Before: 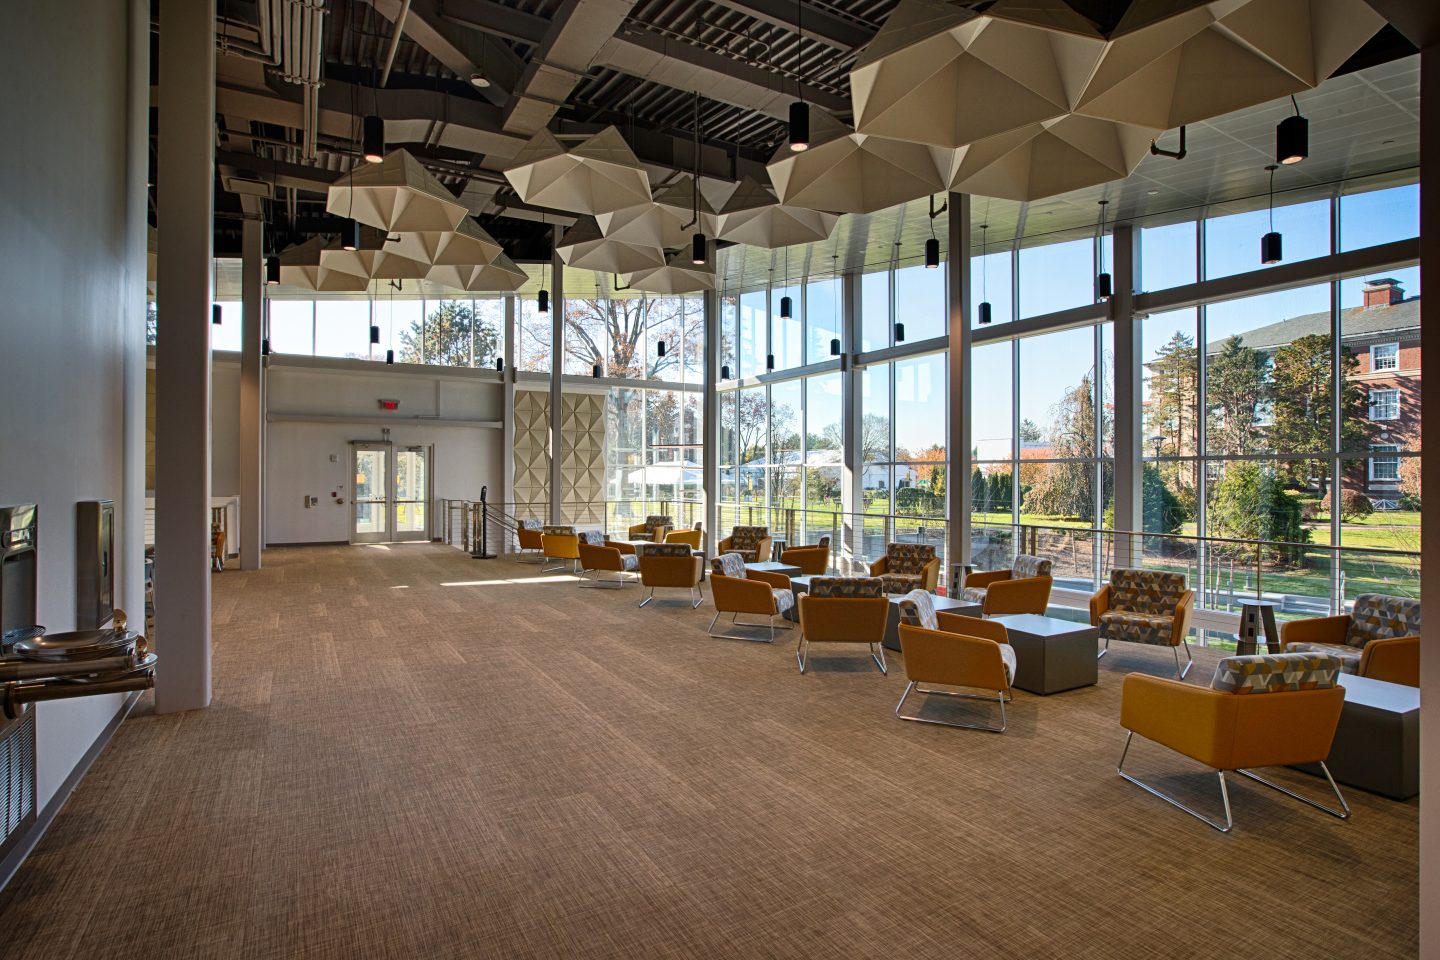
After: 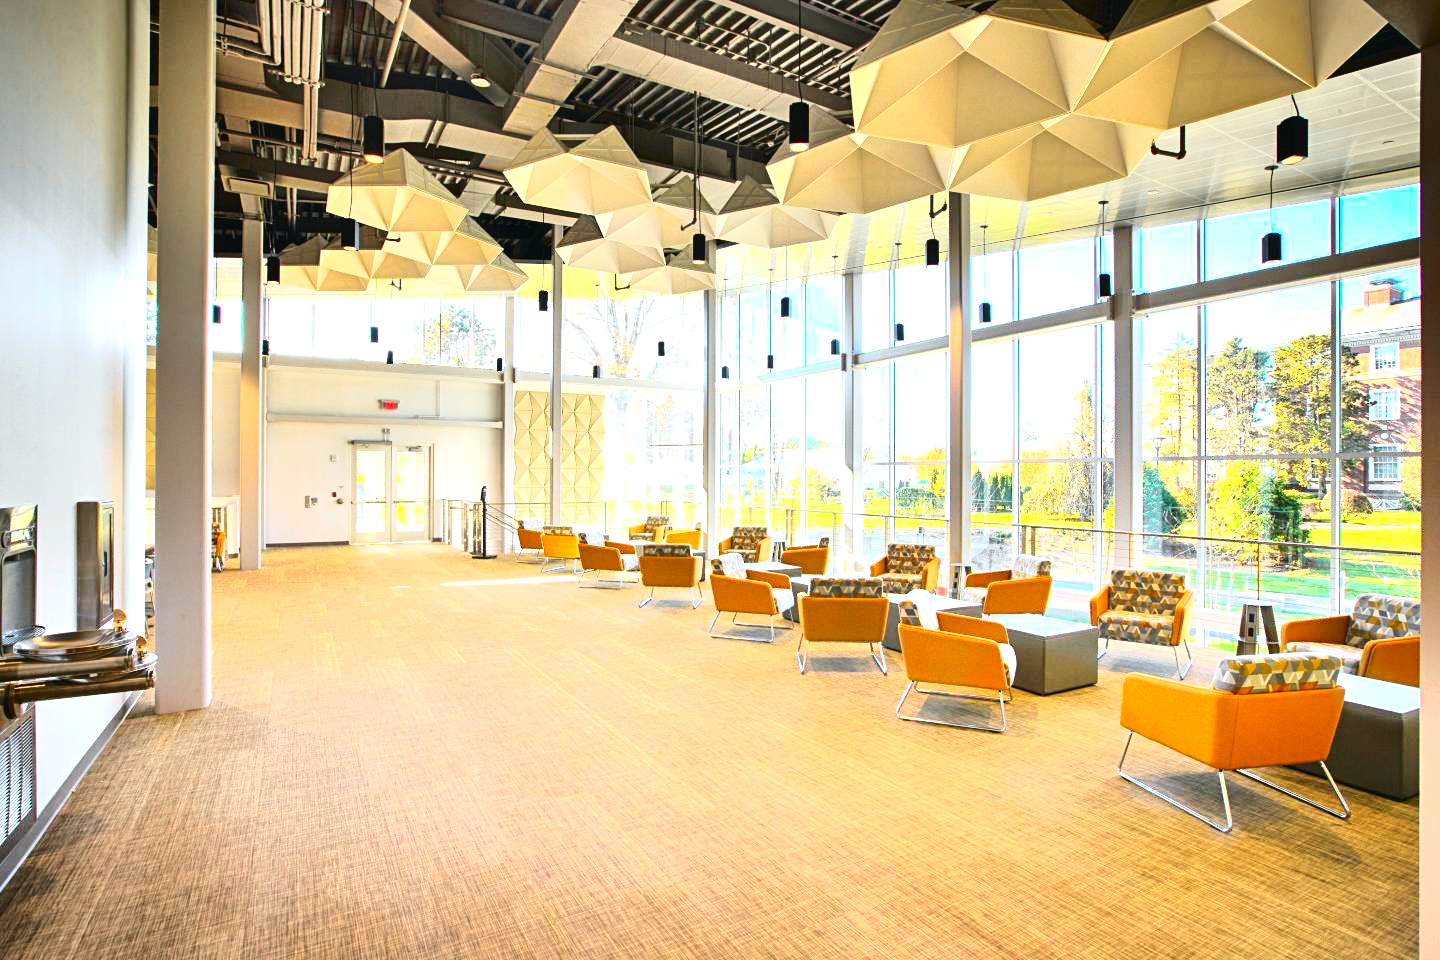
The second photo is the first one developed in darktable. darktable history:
exposure: black level correction 0, exposure 2.138 EV, compensate exposure bias true, compensate highlight preservation false
tone curve: curves: ch0 [(0, 0.026) (0.058, 0.049) (0.246, 0.214) (0.437, 0.498) (0.55, 0.644) (0.657, 0.767) (0.822, 0.9) (1, 0.961)]; ch1 [(0, 0) (0.346, 0.307) (0.408, 0.369) (0.453, 0.457) (0.476, 0.489) (0.502, 0.493) (0.521, 0.515) (0.537, 0.531) (0.612, 0.641) (0.676, 0.728) (1, 1)]; ch2 [(0, 0) (0.346, 0.34) (0.434, 0.46) (0.485, 0.494) (0.5, 0.494) (0.511, 0.504) (0.537, 0.551) (0.579, 0.599) (0.625, 0.686) (1, 1)], color space Lab, independent channels, preserve colors none
